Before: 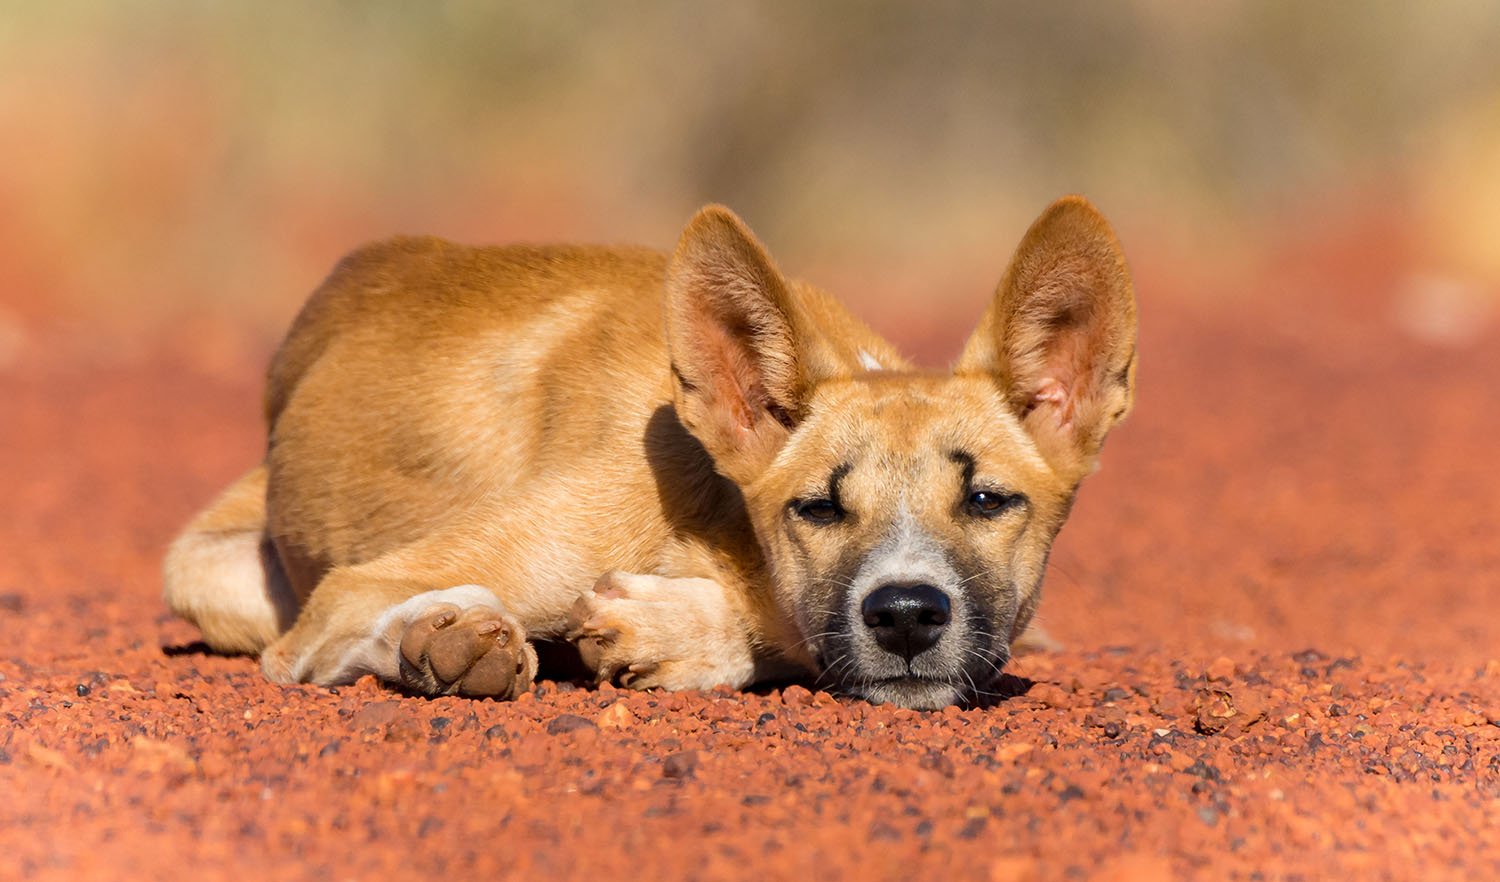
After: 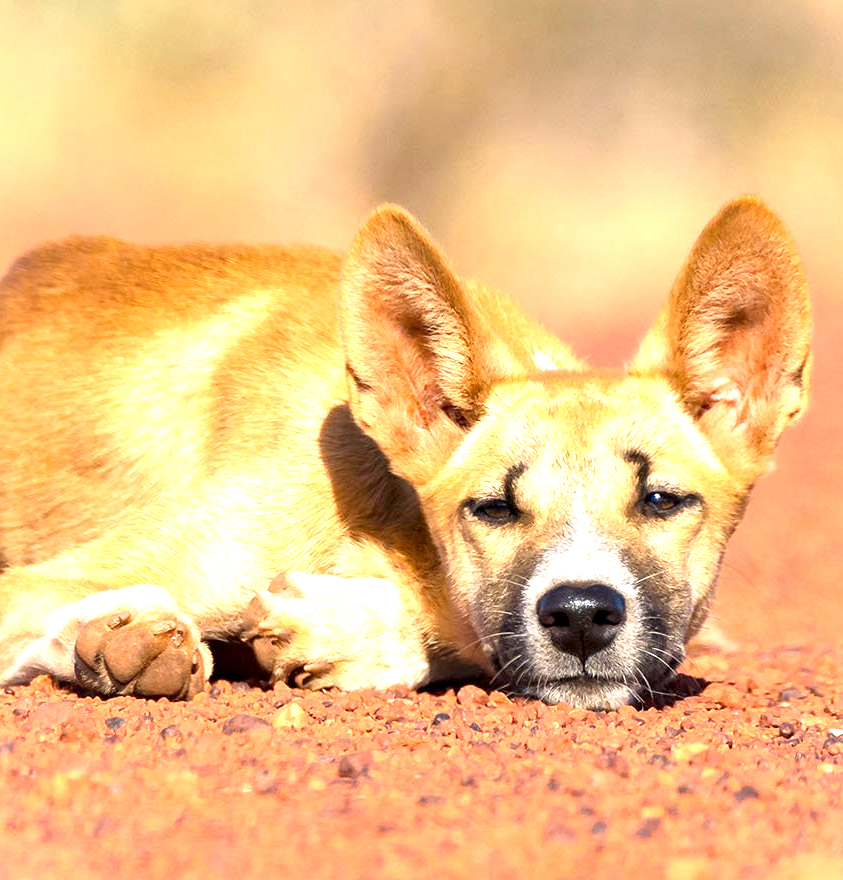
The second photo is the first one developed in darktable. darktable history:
exposure: black level correction 0.001, exposure 1.398 EV, compensate exposure bias true, compensate highlight preservation false
crop: left 21.674%, right 22.086%
